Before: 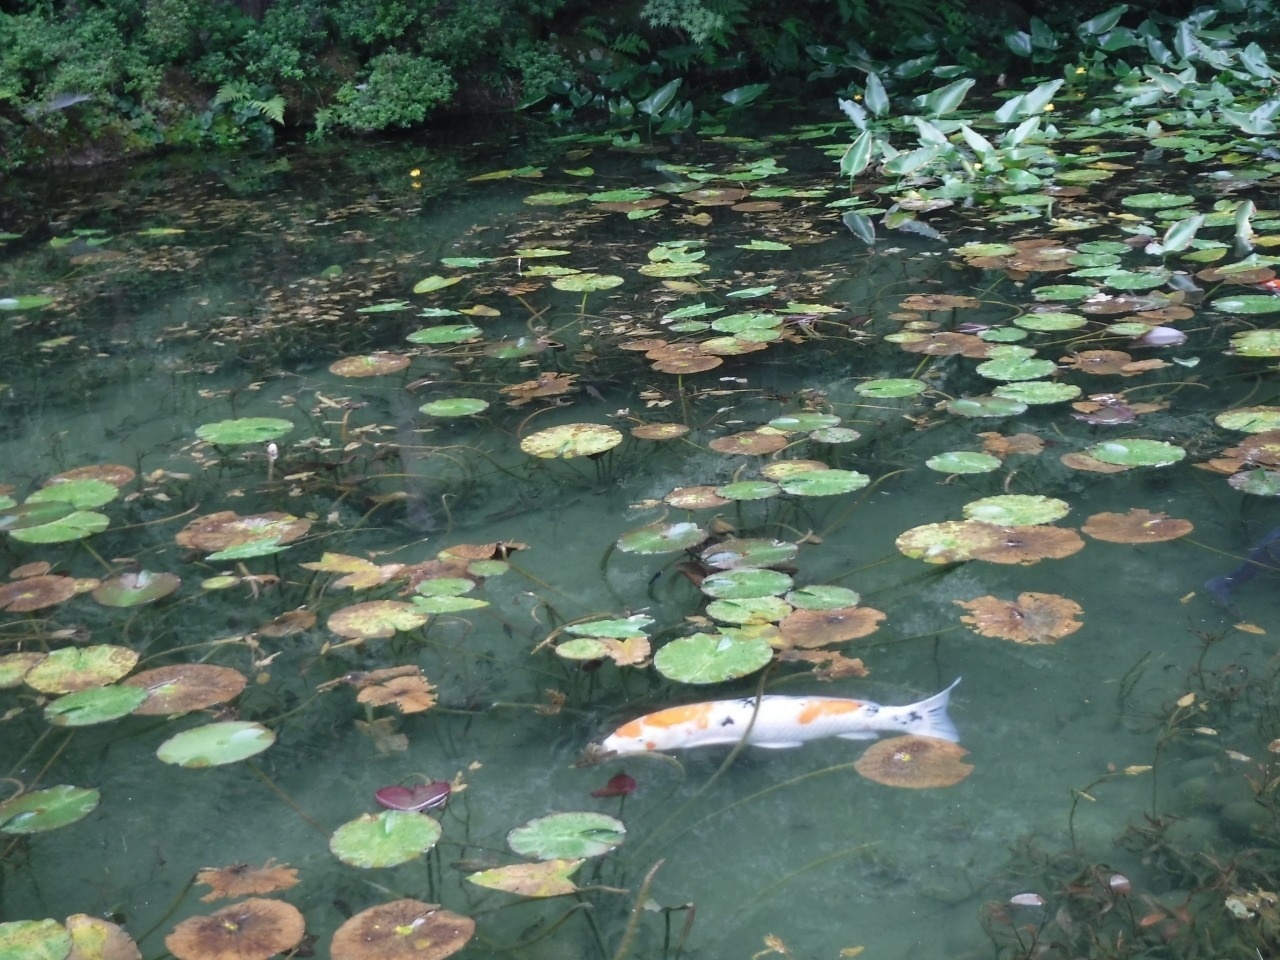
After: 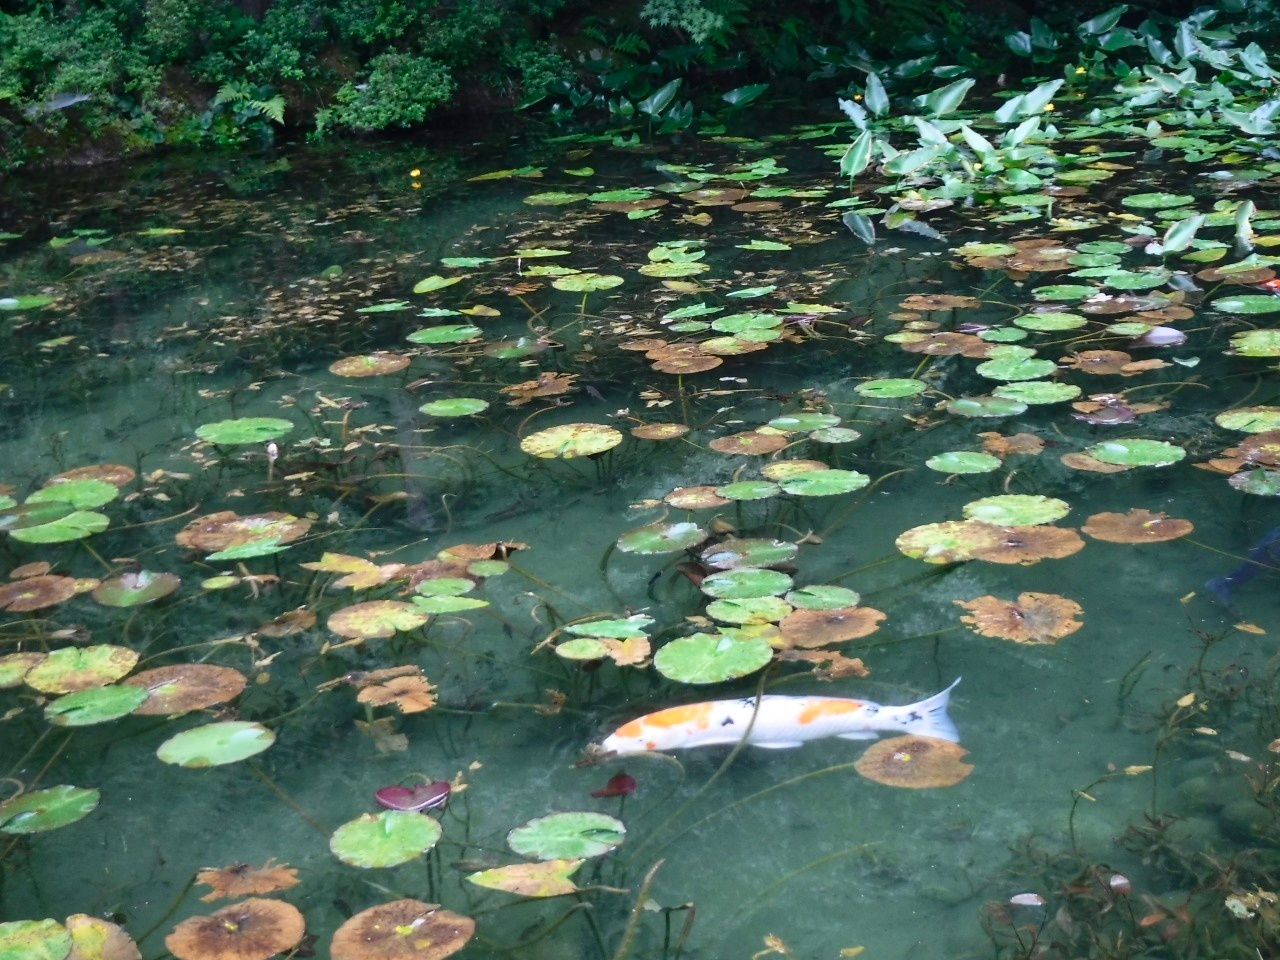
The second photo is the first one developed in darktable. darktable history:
contrast brightness saturation: contrast 0.174, saturation 0.3
